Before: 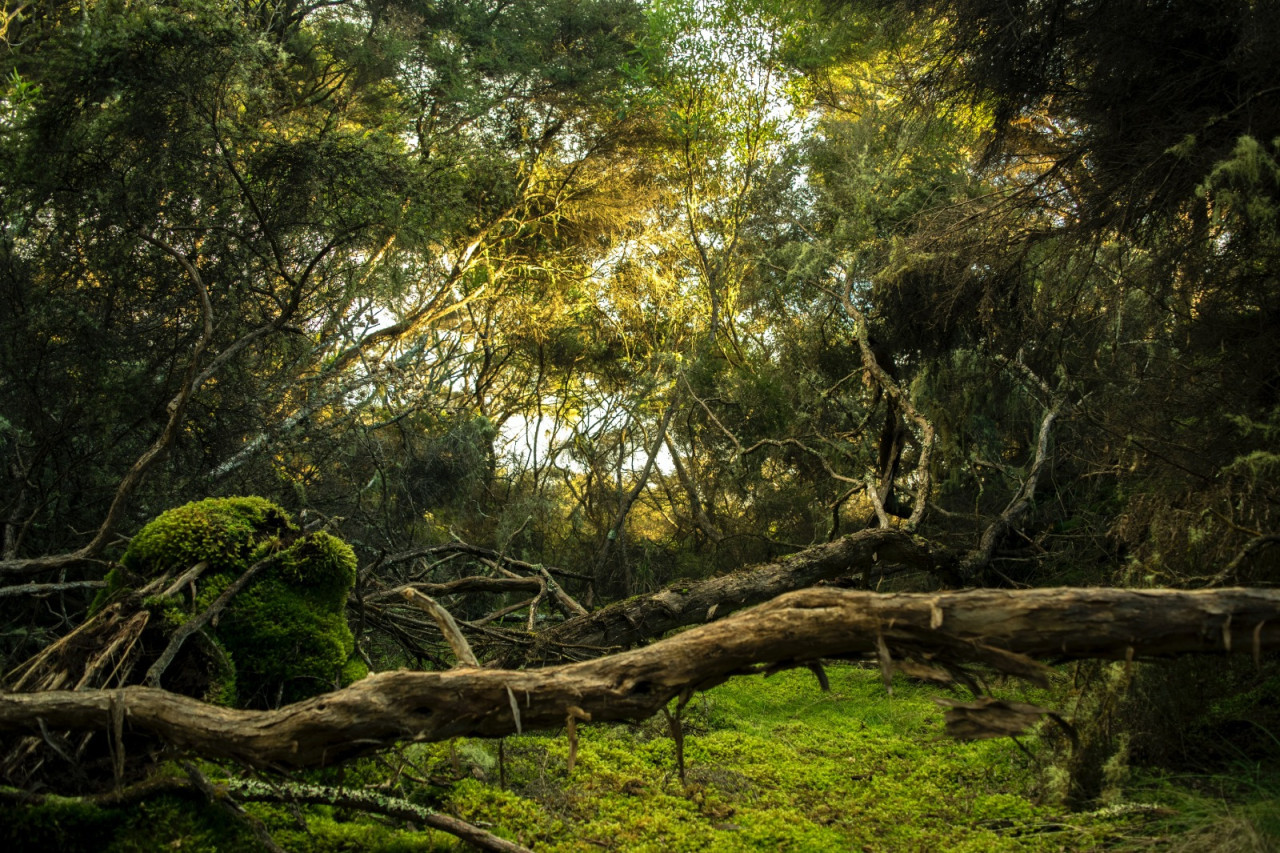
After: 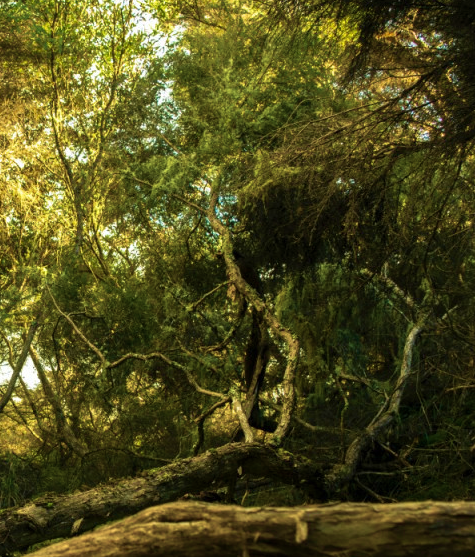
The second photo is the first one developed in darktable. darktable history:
velvia: strength 75%
crop and rotate: left 49.621%, top 10.108%, right 13.26%, bottom 24.502%
